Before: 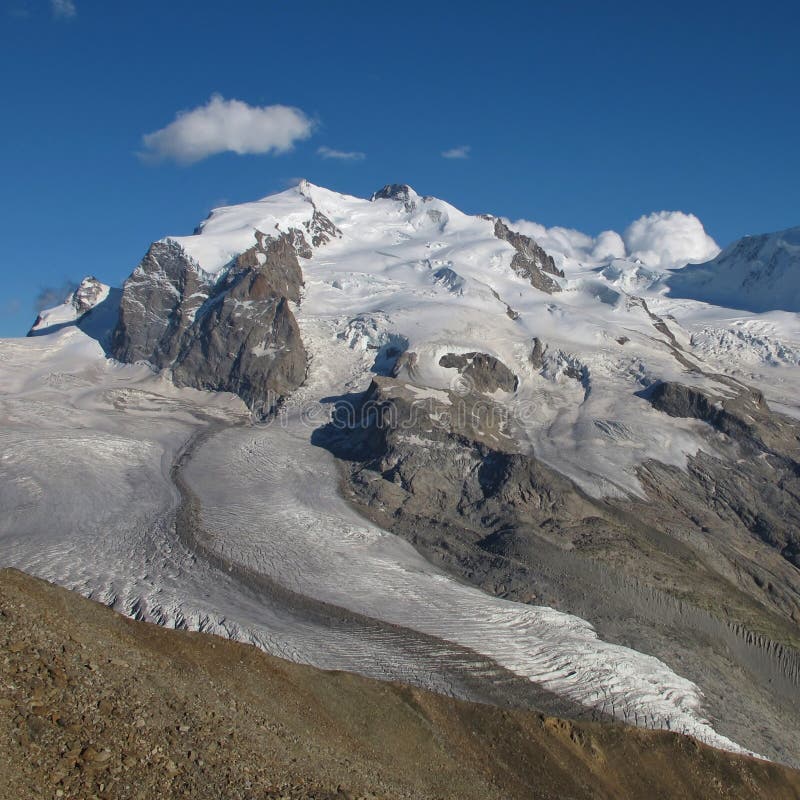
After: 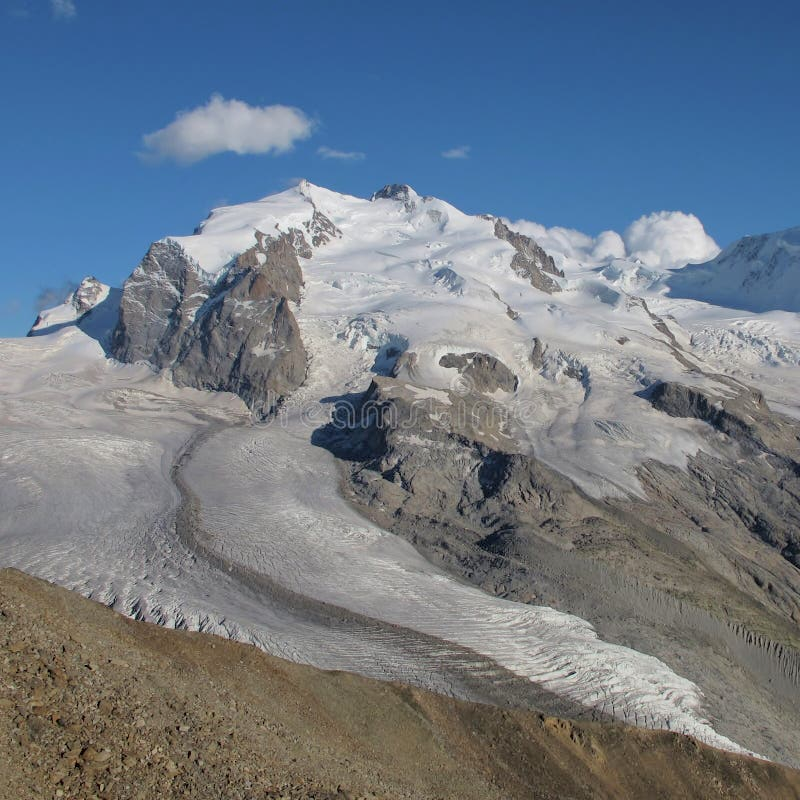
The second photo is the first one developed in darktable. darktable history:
tone curve: curves: ch0 [(0.047, 0) (0.292, 0.352) (0.657, 0.678) (1, 0.958)], color space Lab, independent channels, preserve colors none
